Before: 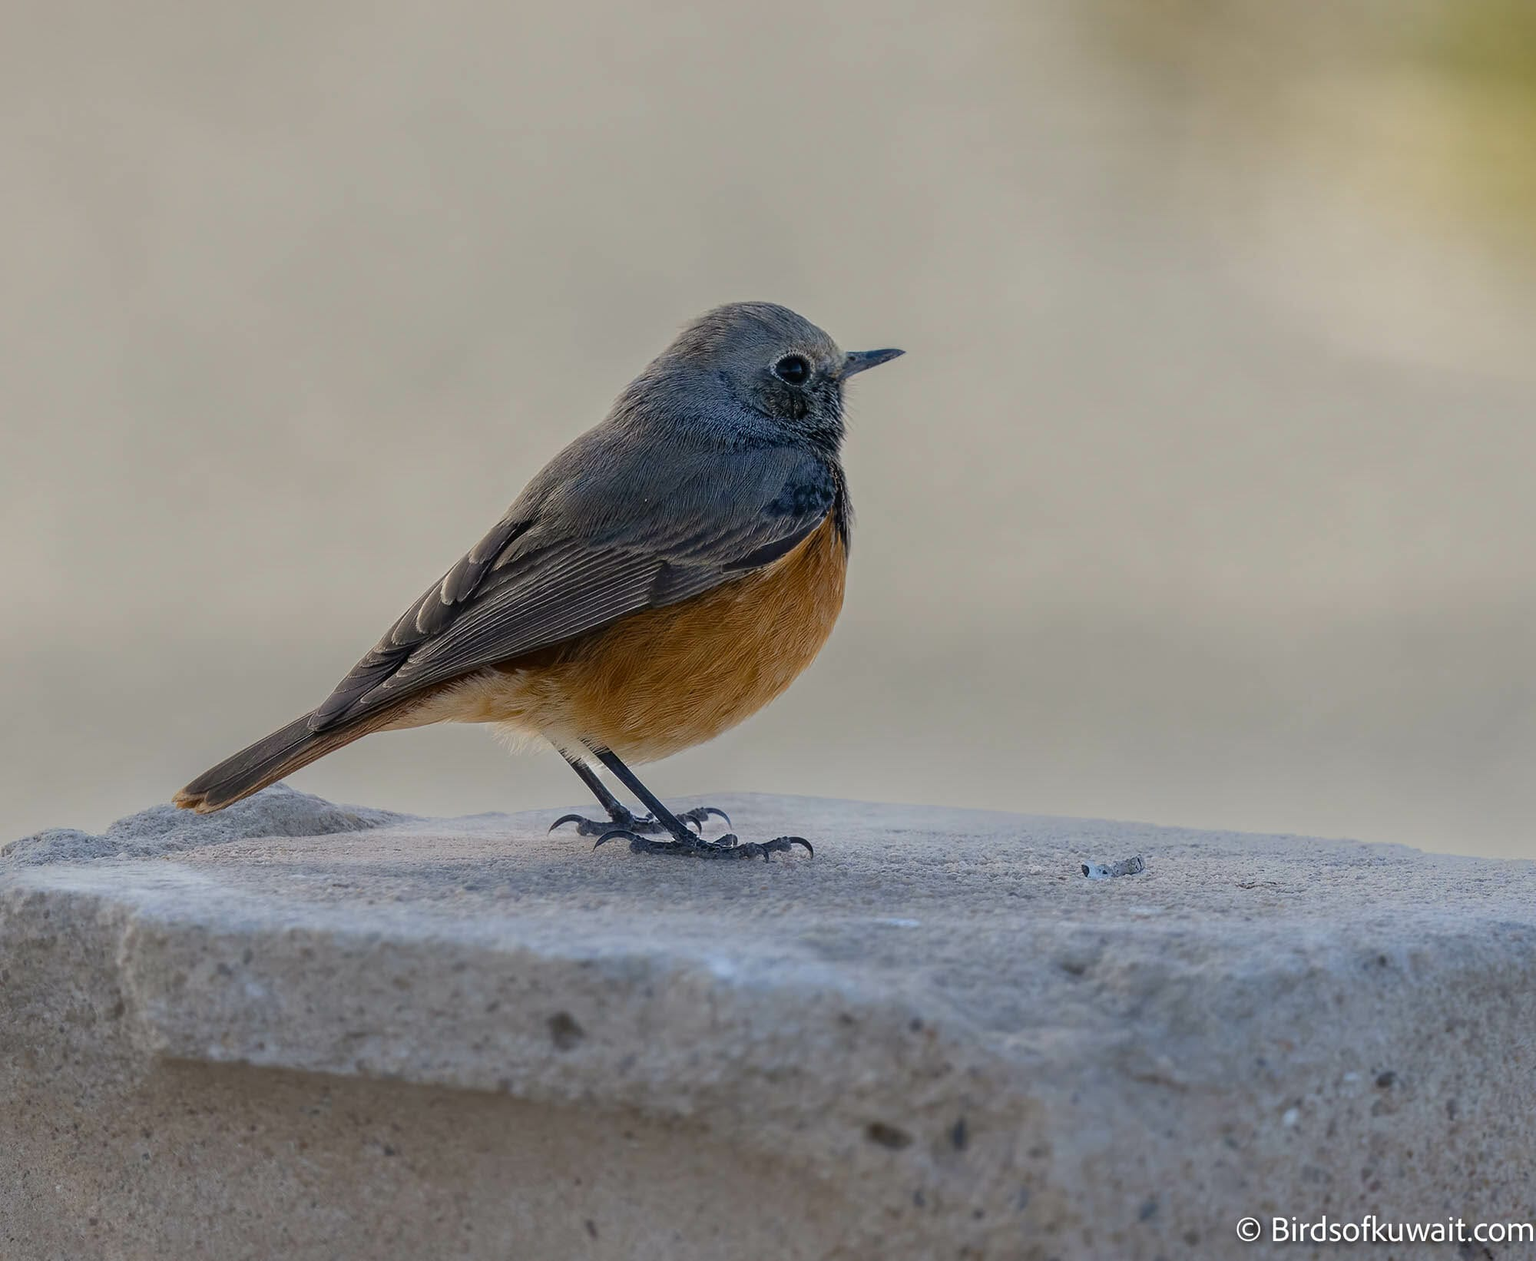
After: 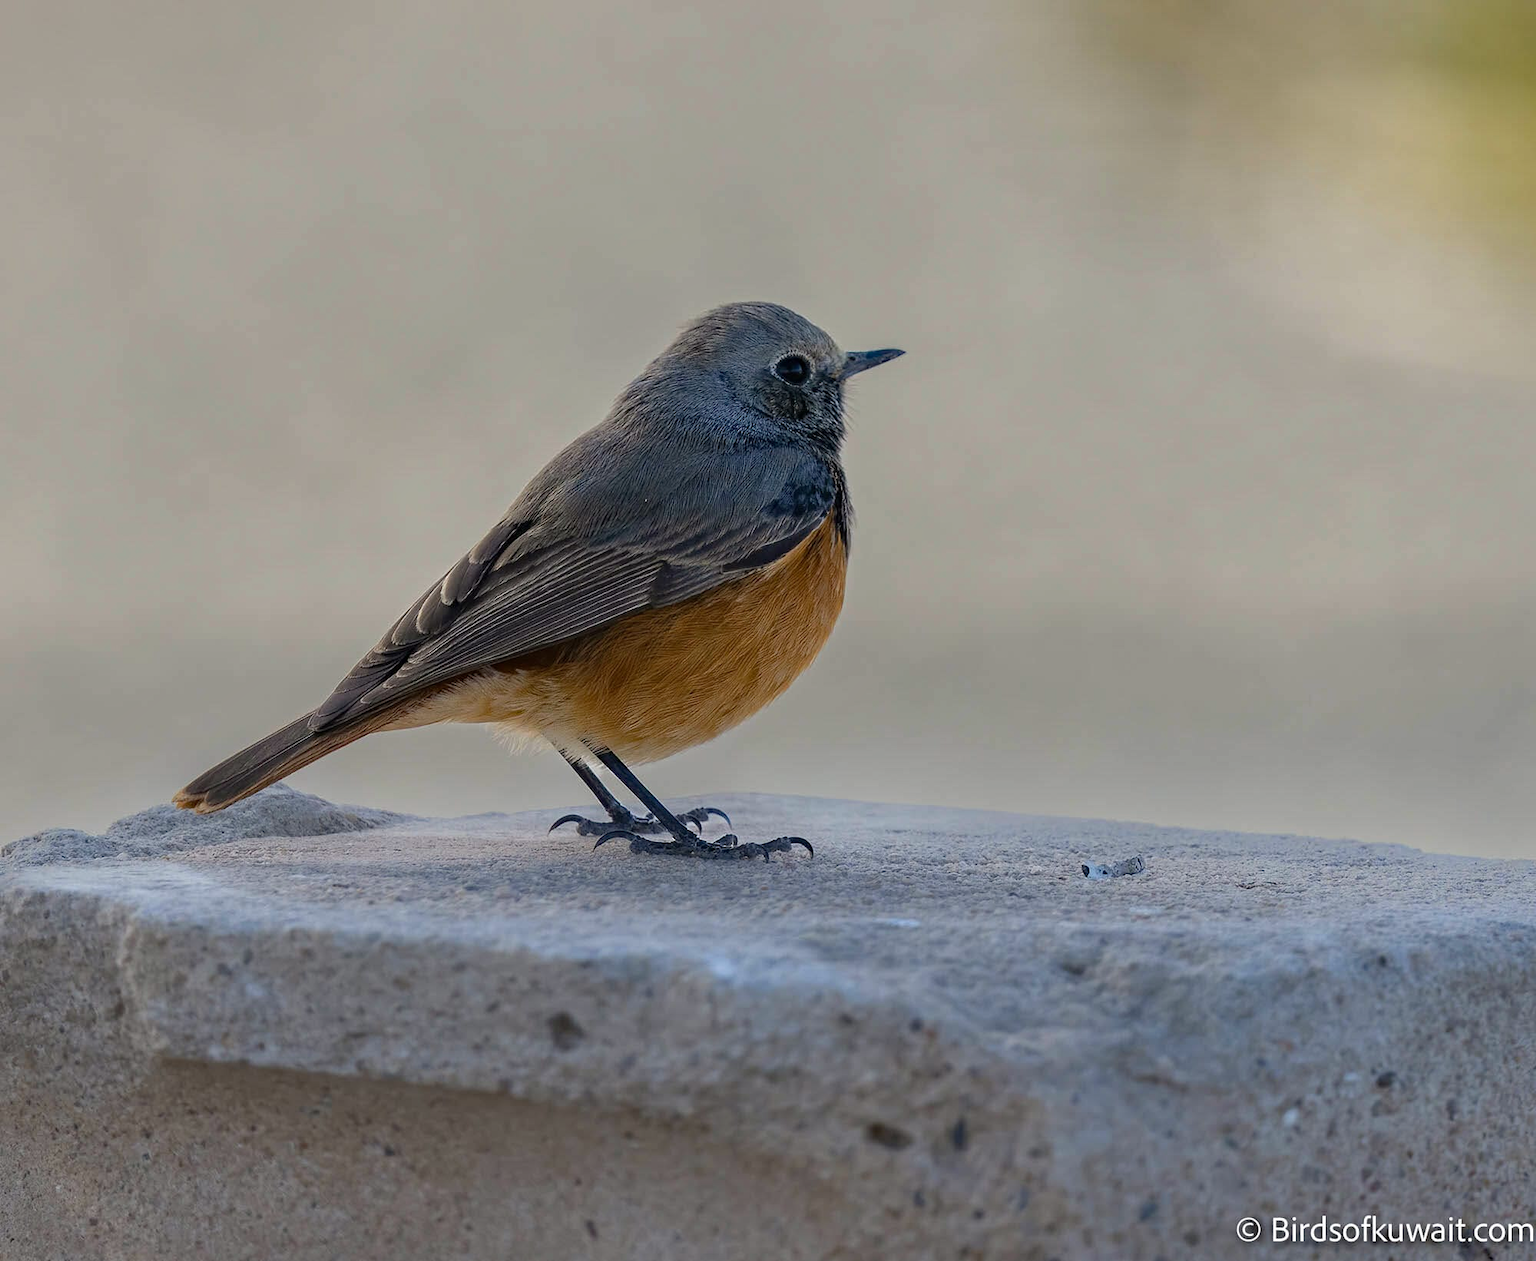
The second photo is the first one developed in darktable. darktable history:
haze removal: compatibility mode true, adaptive false
shadows and highlights: shadows 29.26, highlights -29.29, low approximation 0.01, soften with gaussian
